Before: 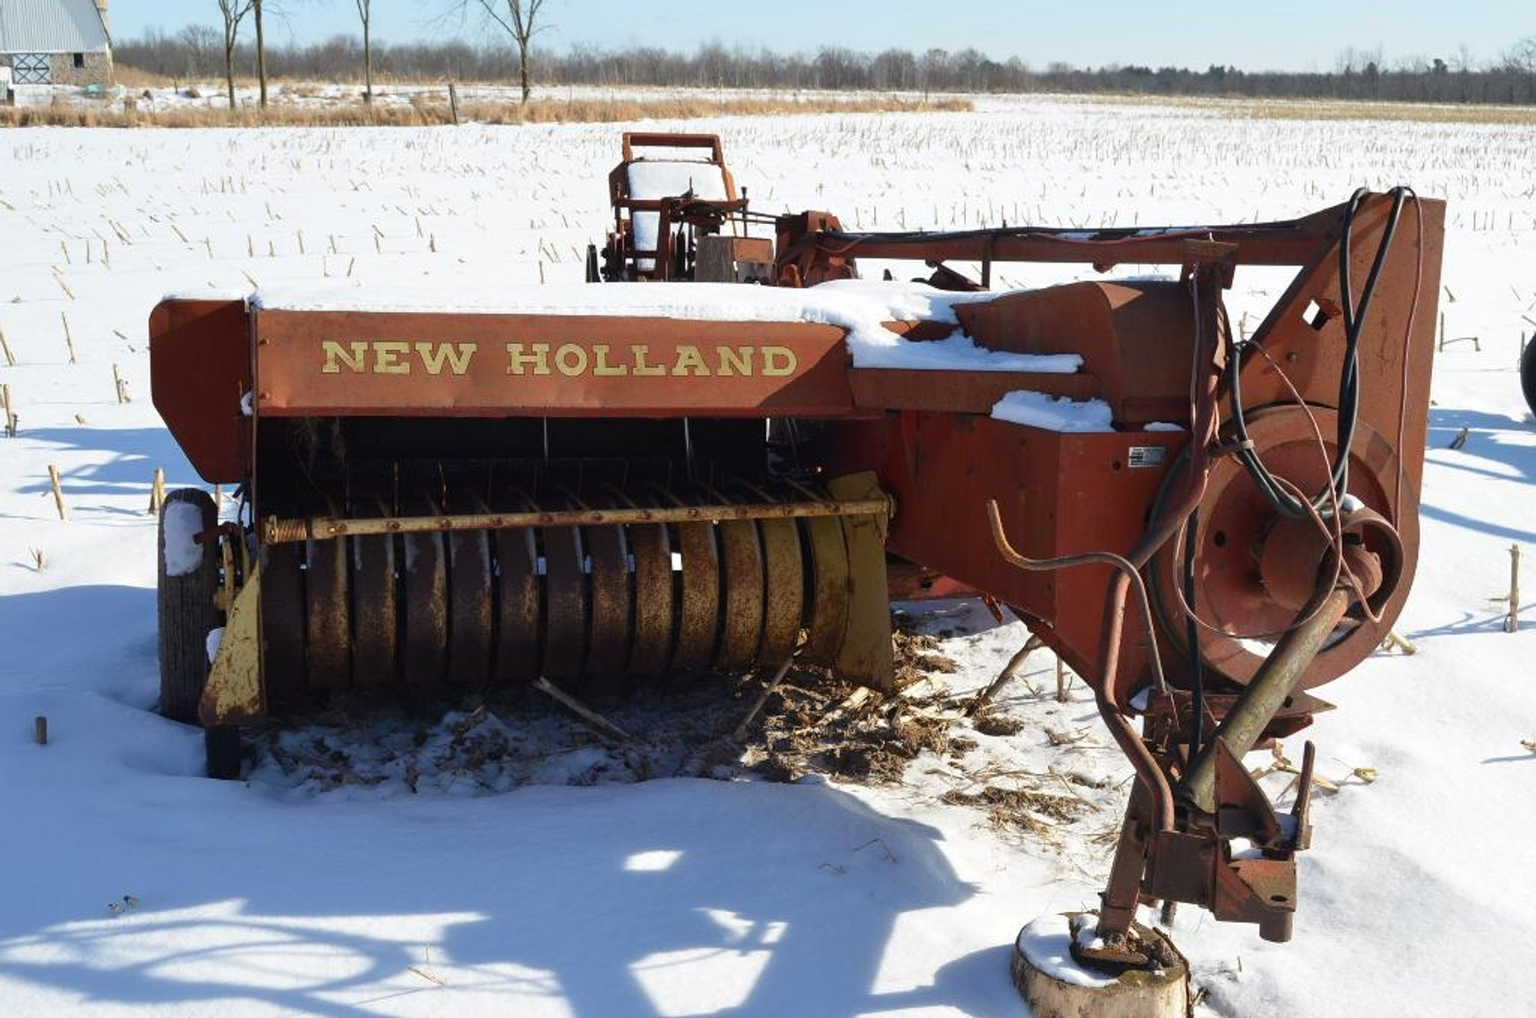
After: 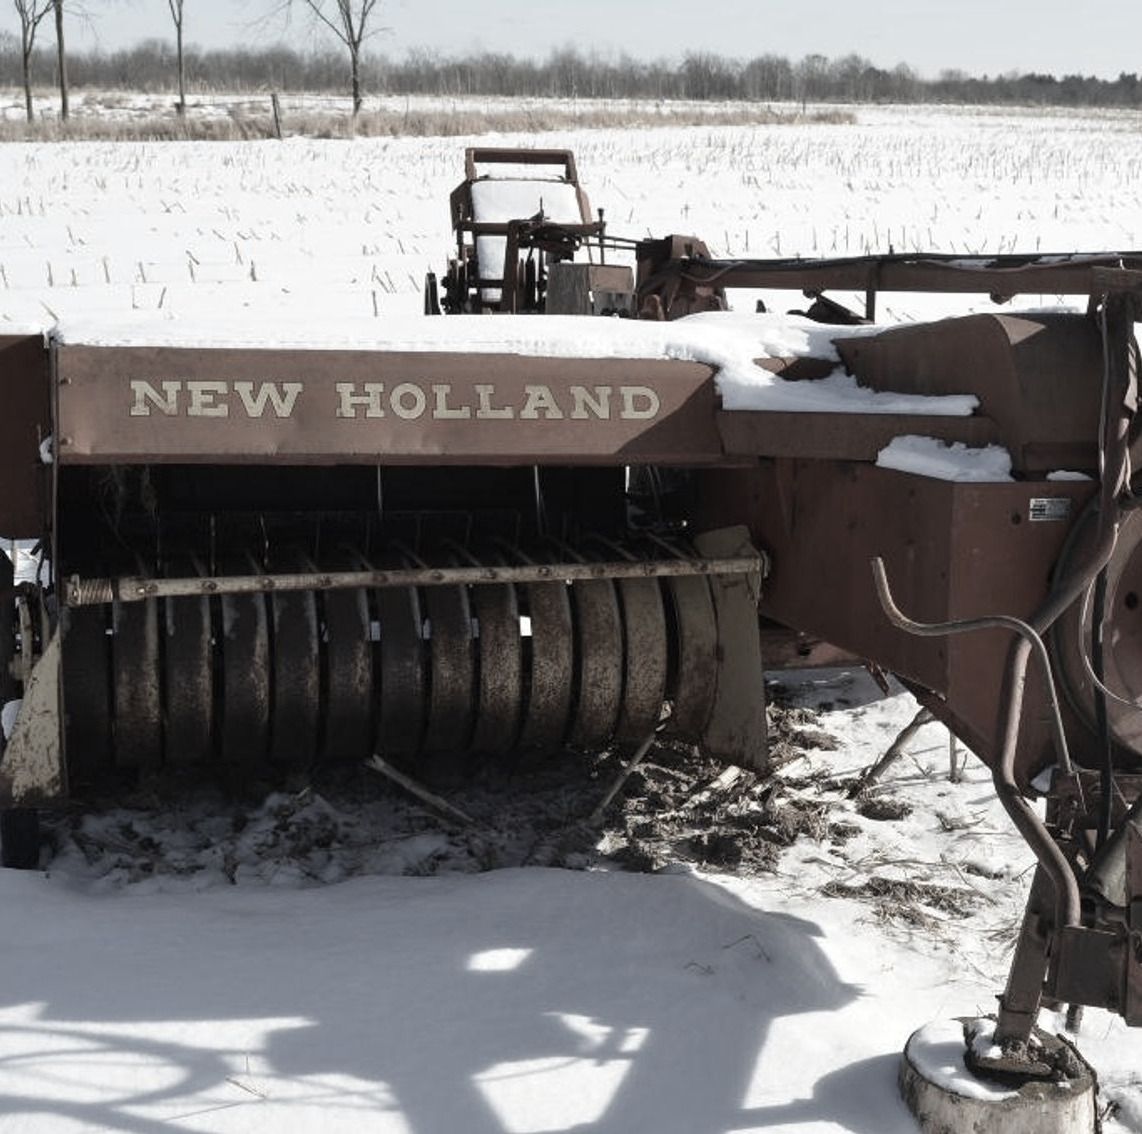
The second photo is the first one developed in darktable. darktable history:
color correction: highlights b* 0.004, saturation 0.247
crop and rotate: left 13.437%, right 19.894%
